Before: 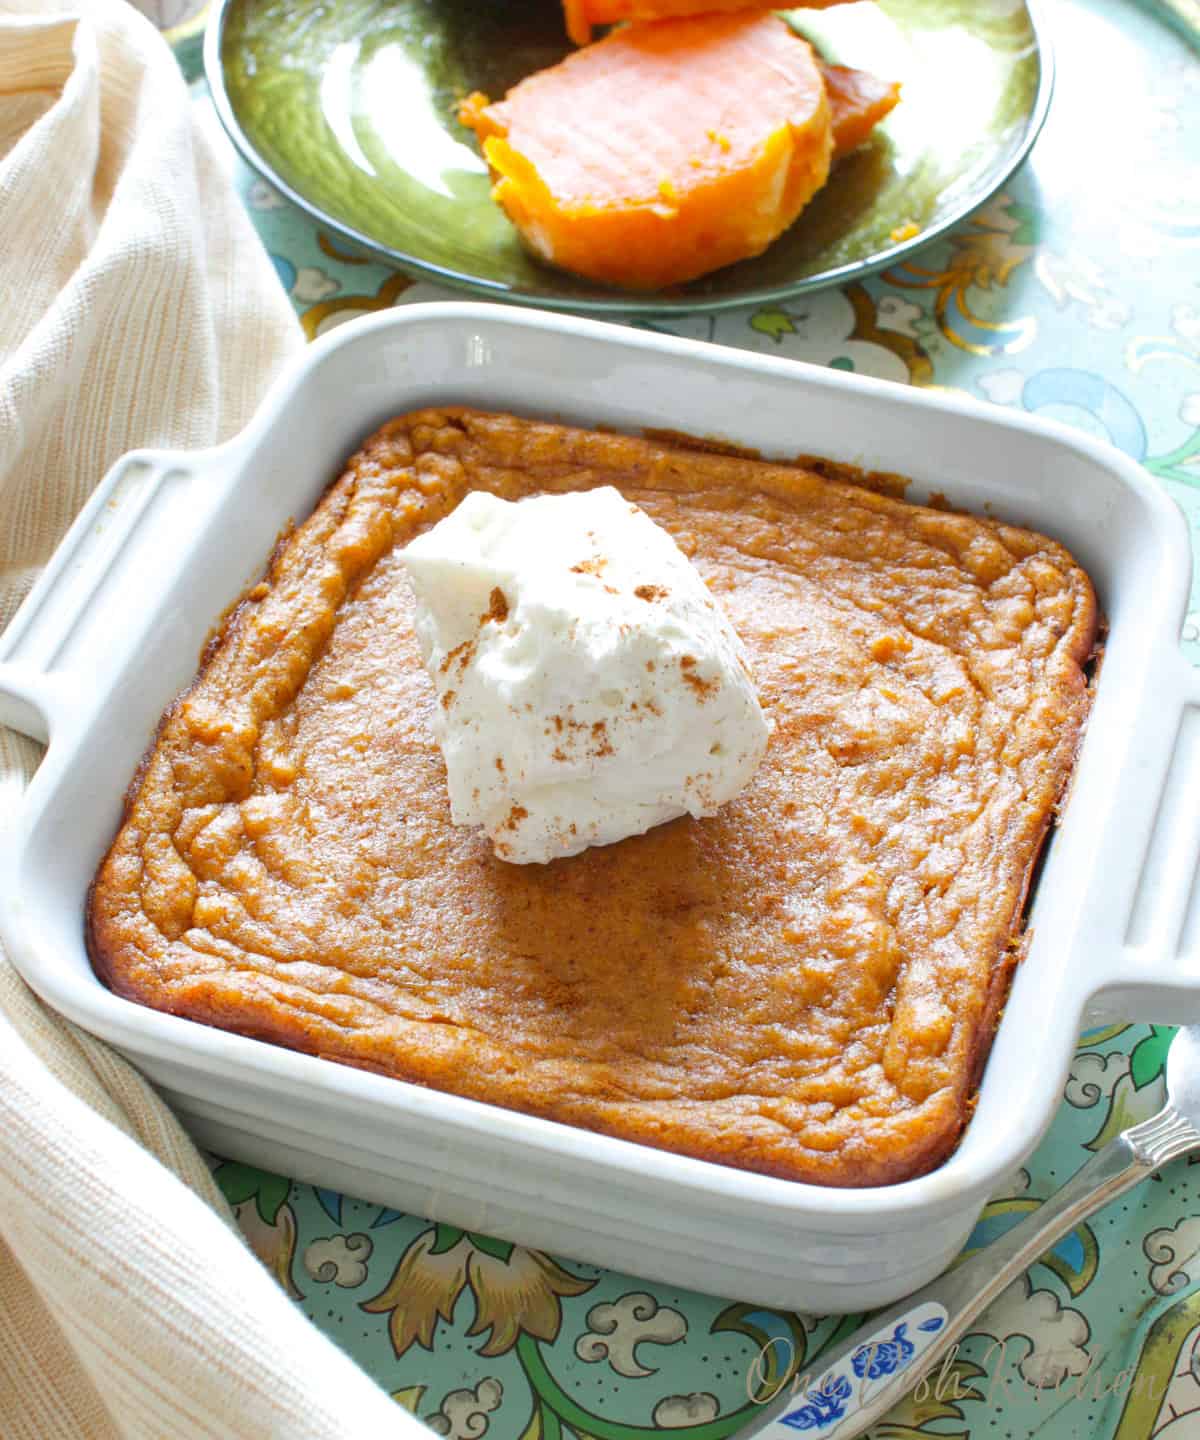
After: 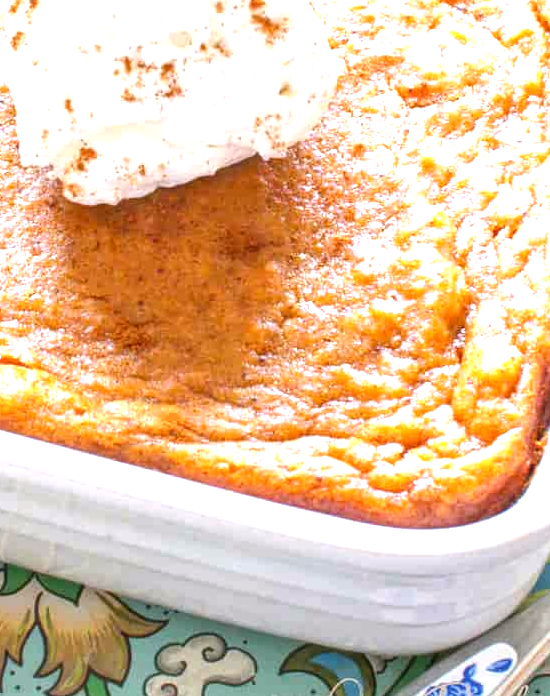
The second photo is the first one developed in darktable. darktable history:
exposure: exposure 1.089 EV, compensate highlight preservation false
white balance: red 1.05, blue 1.072
local contrast: on, module defaults
crop: left 35.976%, top 45.819%, right 18.162%, bottom 5.807%
